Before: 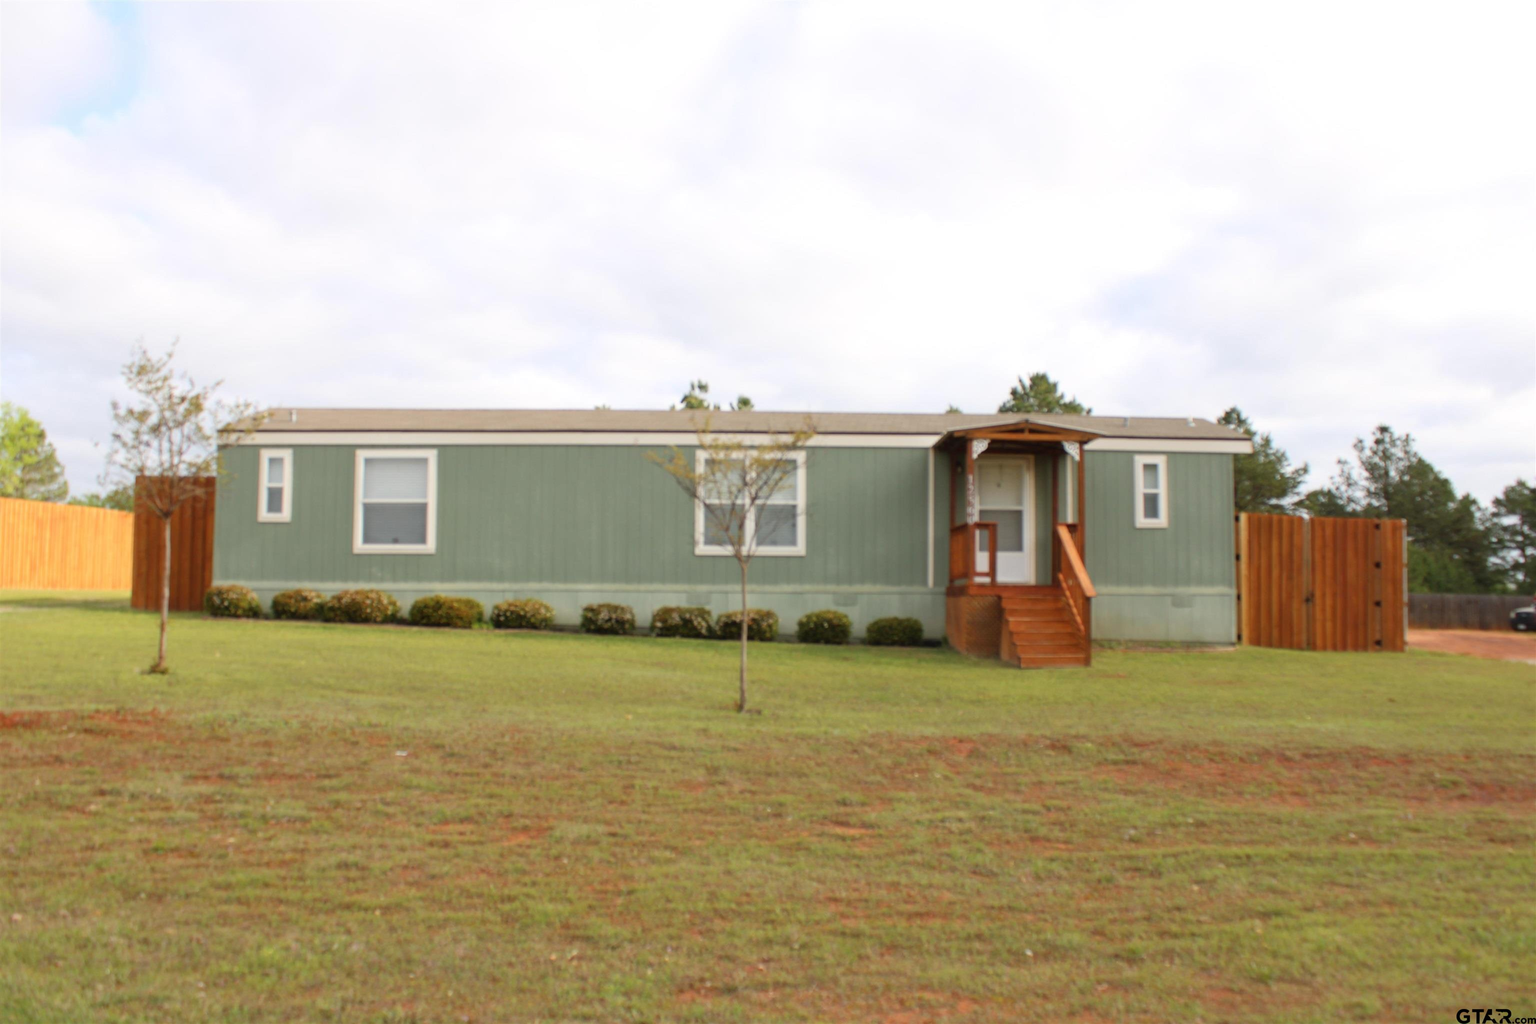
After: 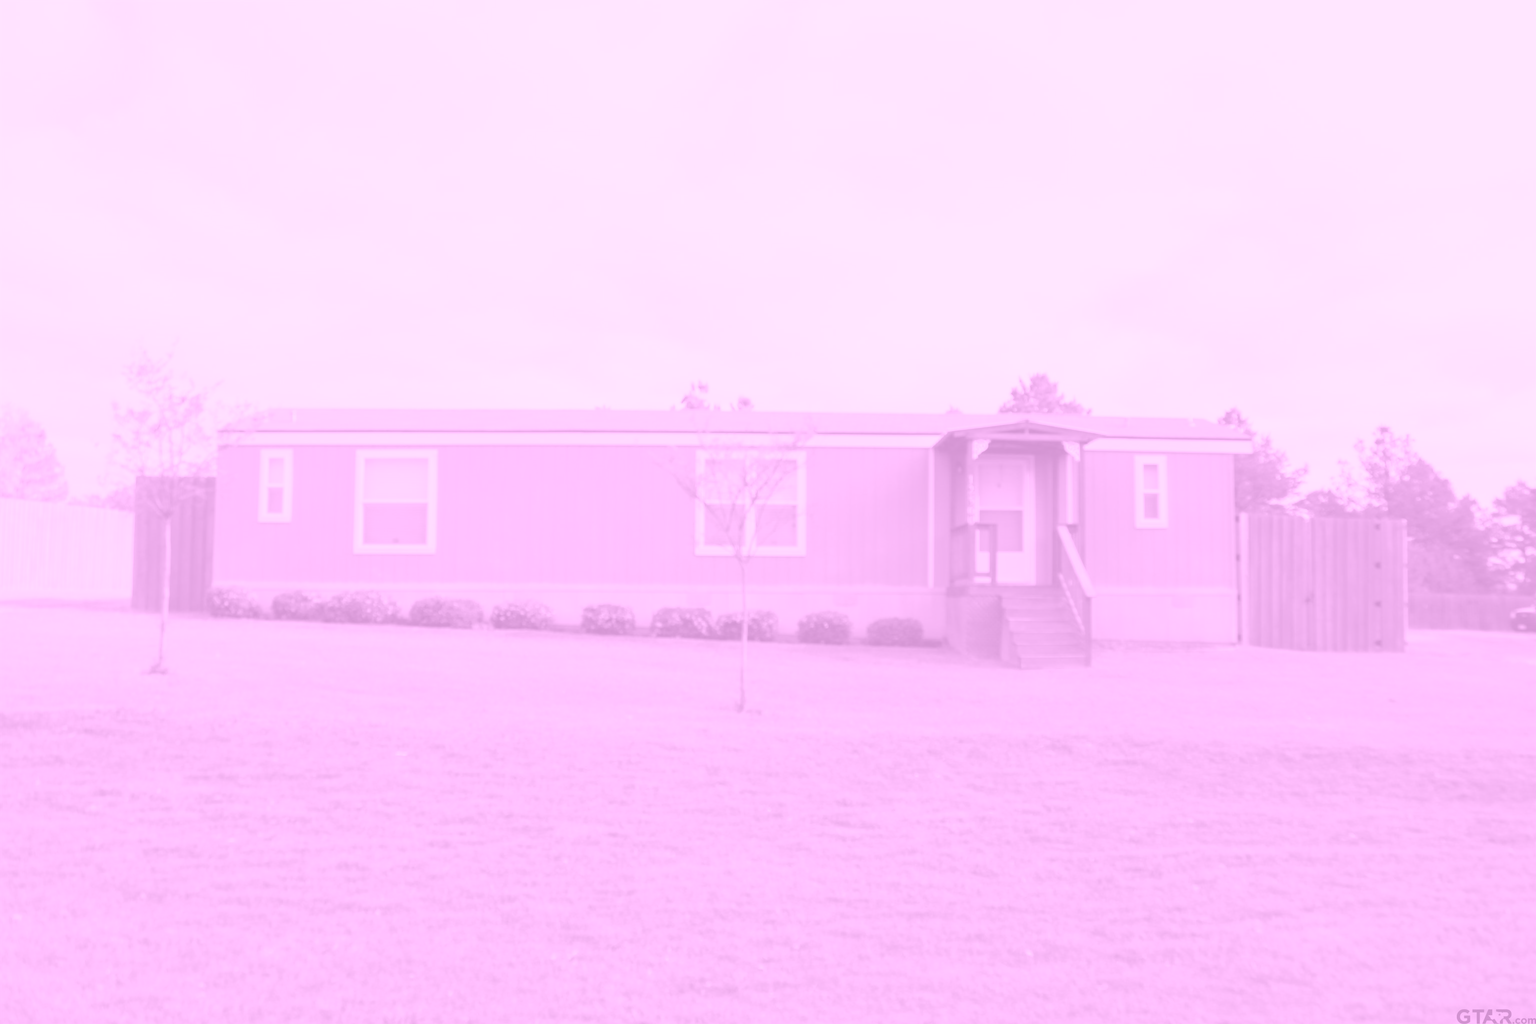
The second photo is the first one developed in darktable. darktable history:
colorize: hue 331.2°, saturation 75%, source mix 30.28%, lightness 70.52%, version 1
contrast brightness saturation: saturation -1
color balance rgb: perceptual saturation grading › global saturation 25%, global vibrance 20%
tone equalizer: on, module defaults
